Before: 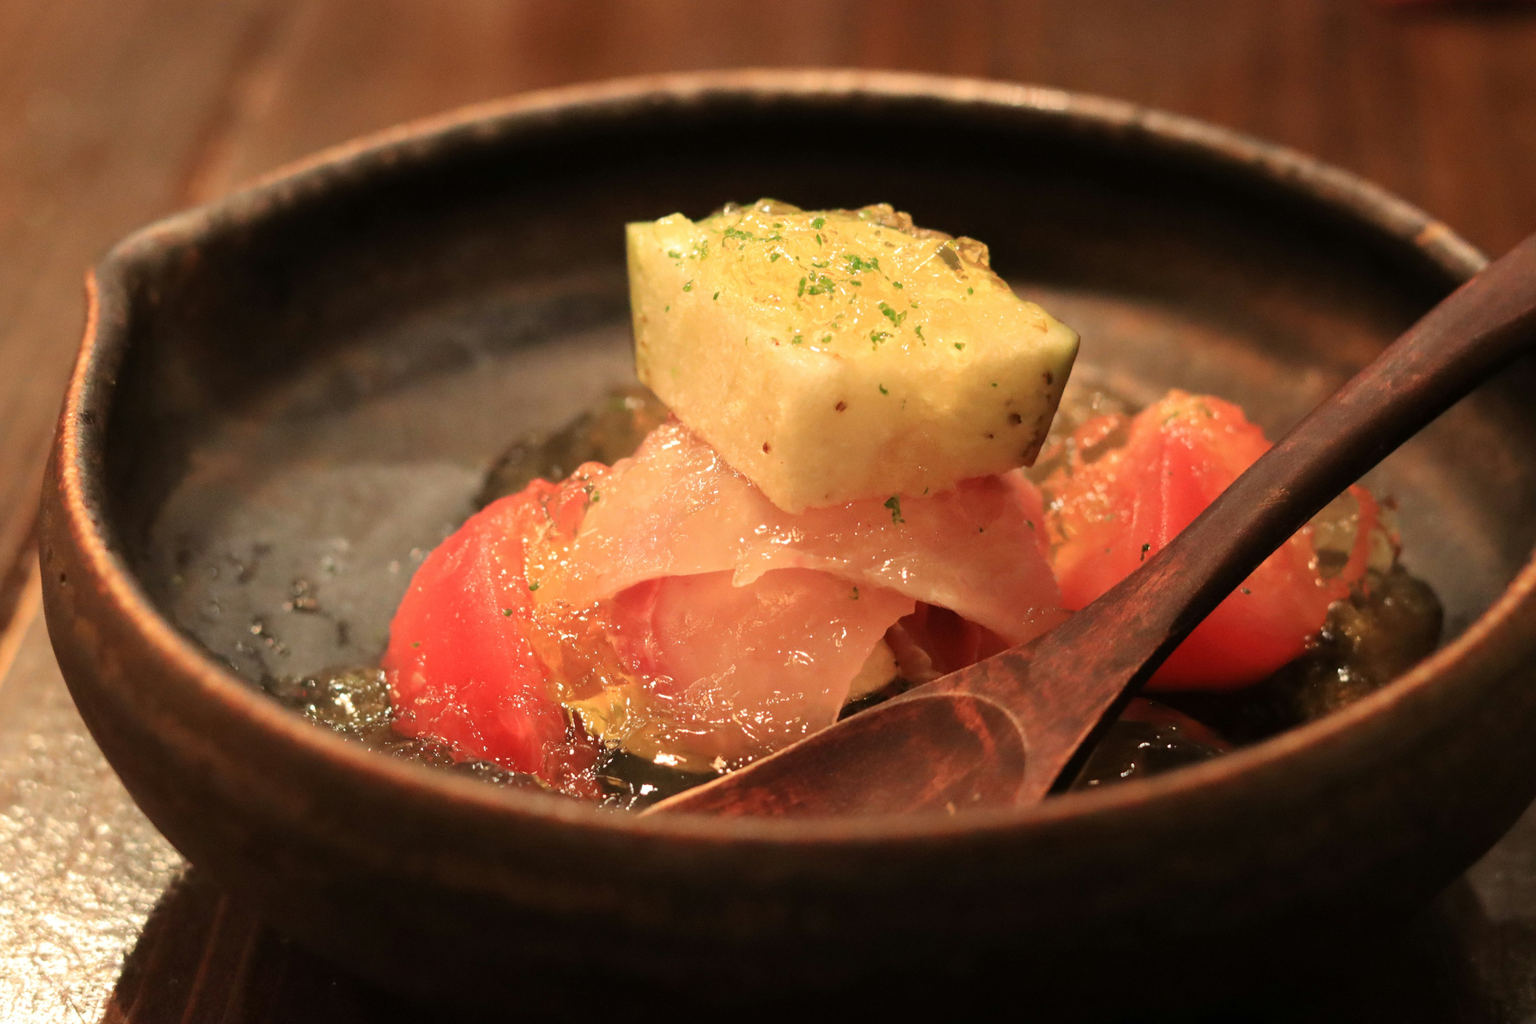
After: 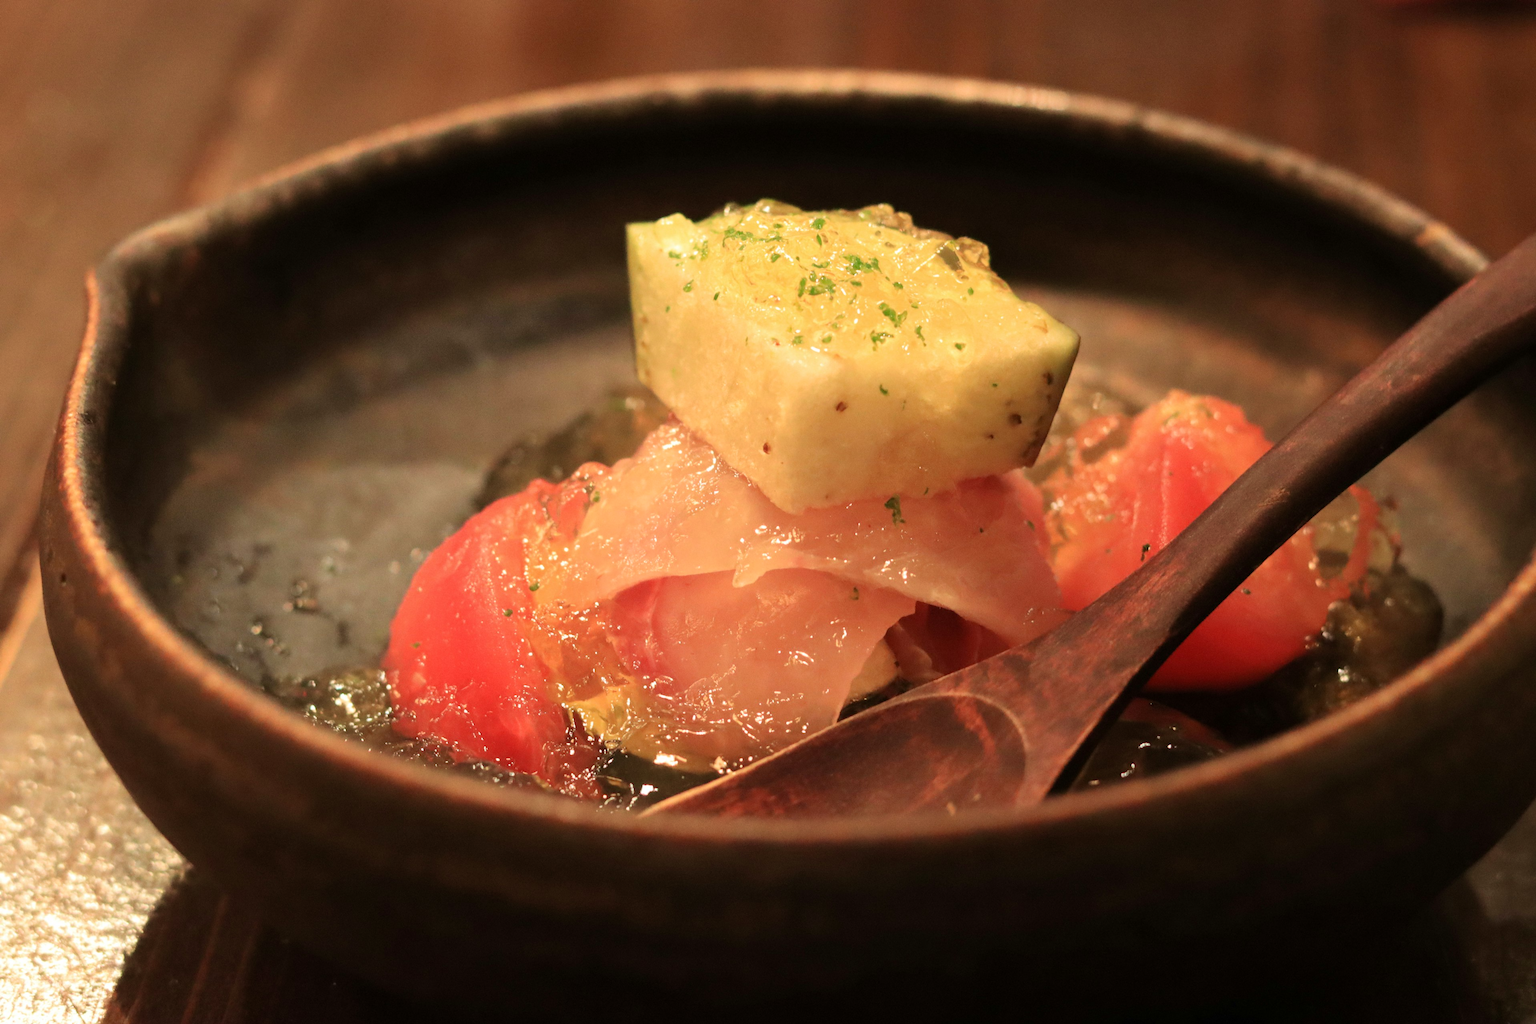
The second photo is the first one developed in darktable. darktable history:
velvia: strength 27.1%
